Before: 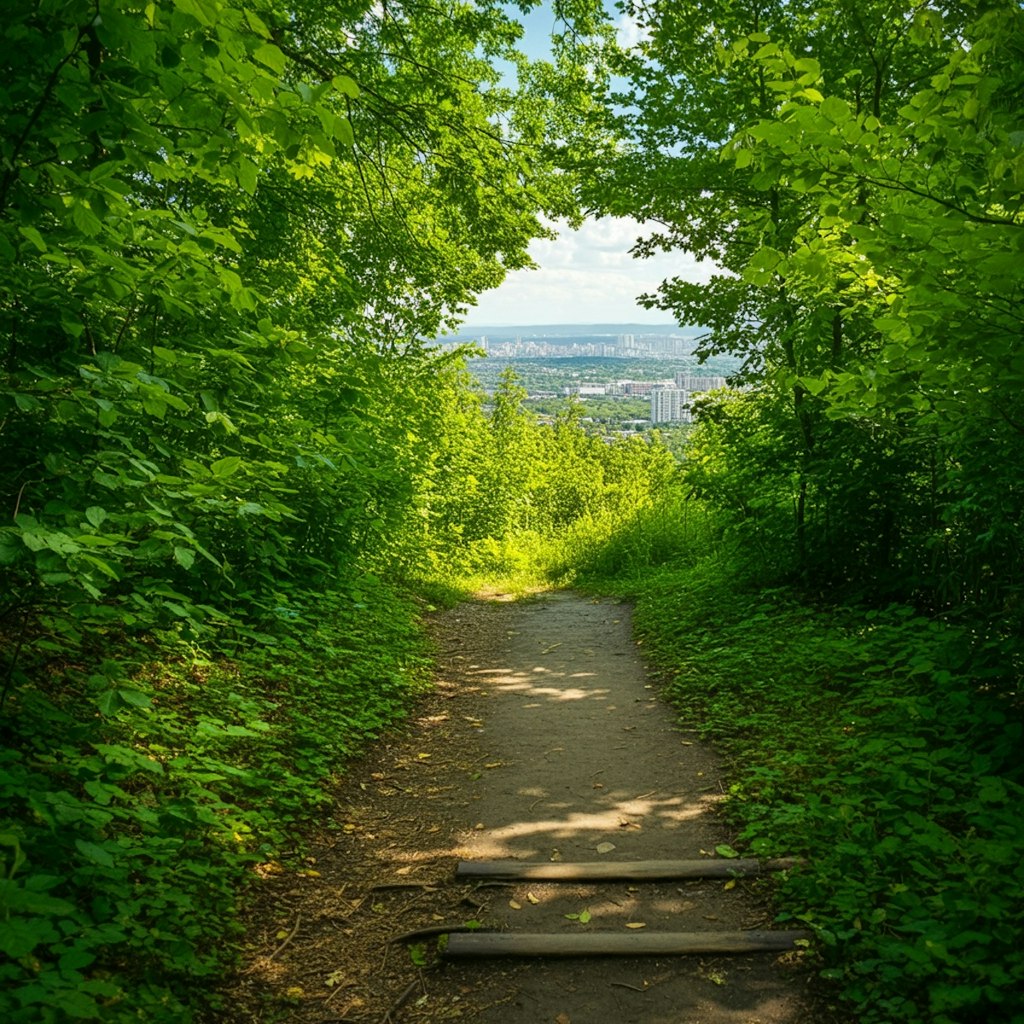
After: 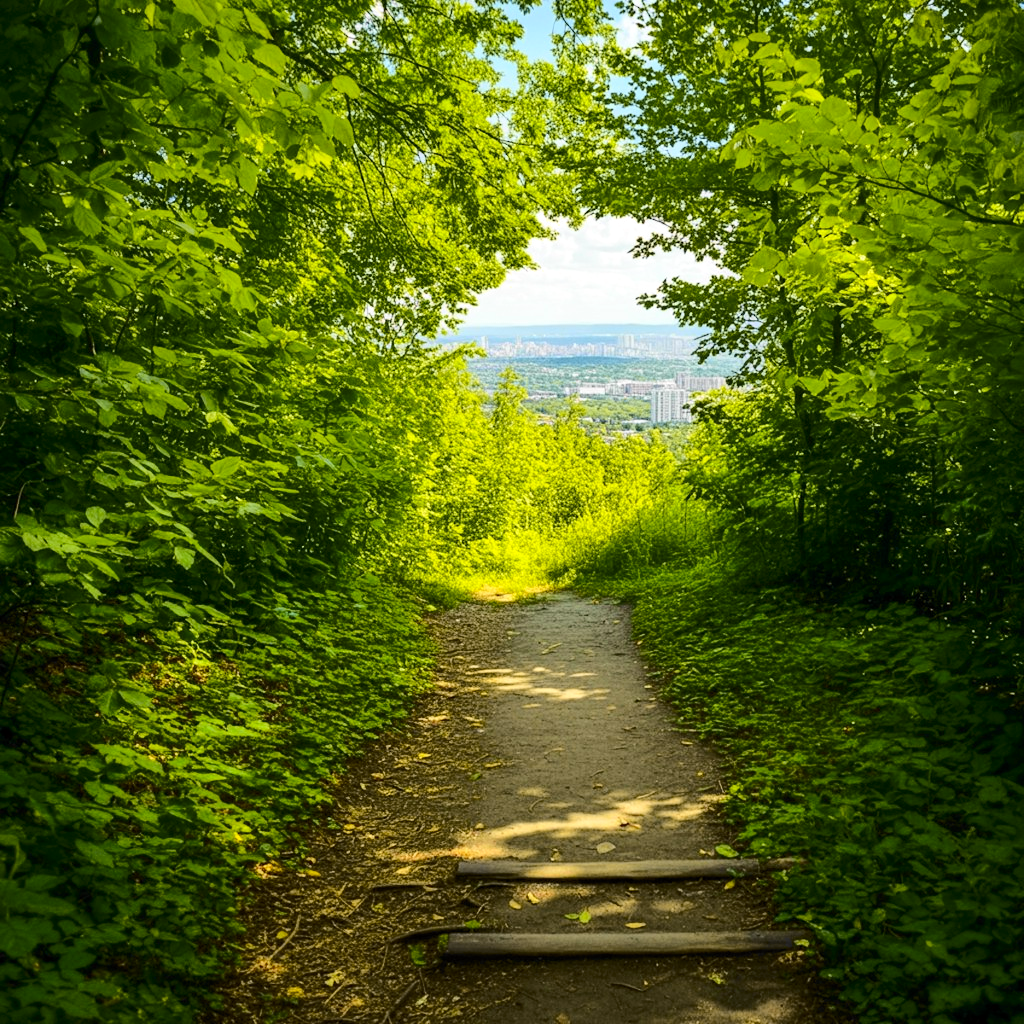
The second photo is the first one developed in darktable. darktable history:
exposure: black level correction 0, exposure 0.3 EV, compensate highlight preservation false
tone curve: curves: ch0 [(0.017, 0) (0.107, 0.071) (0.295, 0.264) (0.447, 0.507) (0.54, 0.618) (0.733, 0.791) (0.879, 0.898) (1, 0.97)]; ch1 [(0, 0) (0.393, 0.415) (0.447, 0.448) (0.485, 0.497) (0.523, 0.515) (0.544, 0.55) (0.59, 0.609) (0.686, 0.686) (1, 1)]; ch2 [(0, 0) (0.369, 0.388) (0.449, 0.431) (0.499, 0.5) (0.521, 0.505) (0.53, 0.538) (0.579, 0.601) (0.669, 0.733) (1, 1)], color space Lab, independent channels, preserve colors none
